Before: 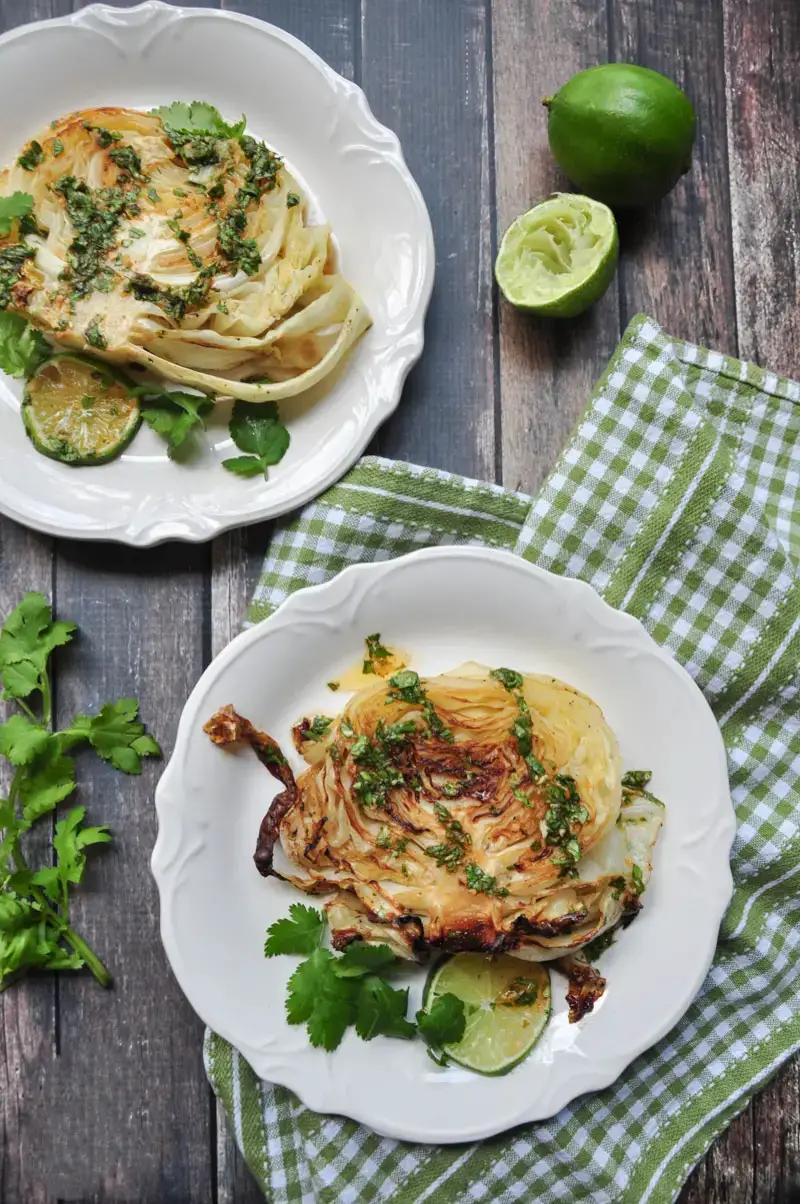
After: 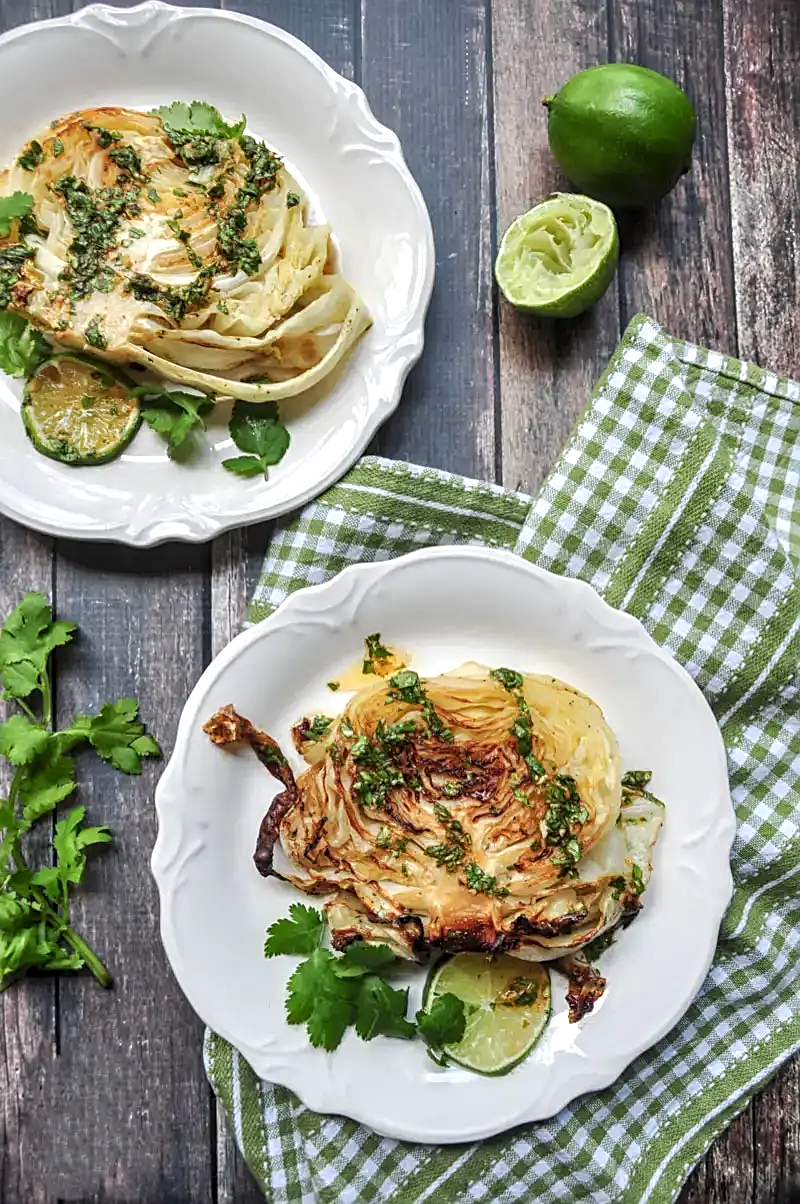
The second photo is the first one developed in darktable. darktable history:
exposure: exposure 0.188 EV, compensate highlight preservation false
local contrast: detail 130%
sharpen: on, module defaults
